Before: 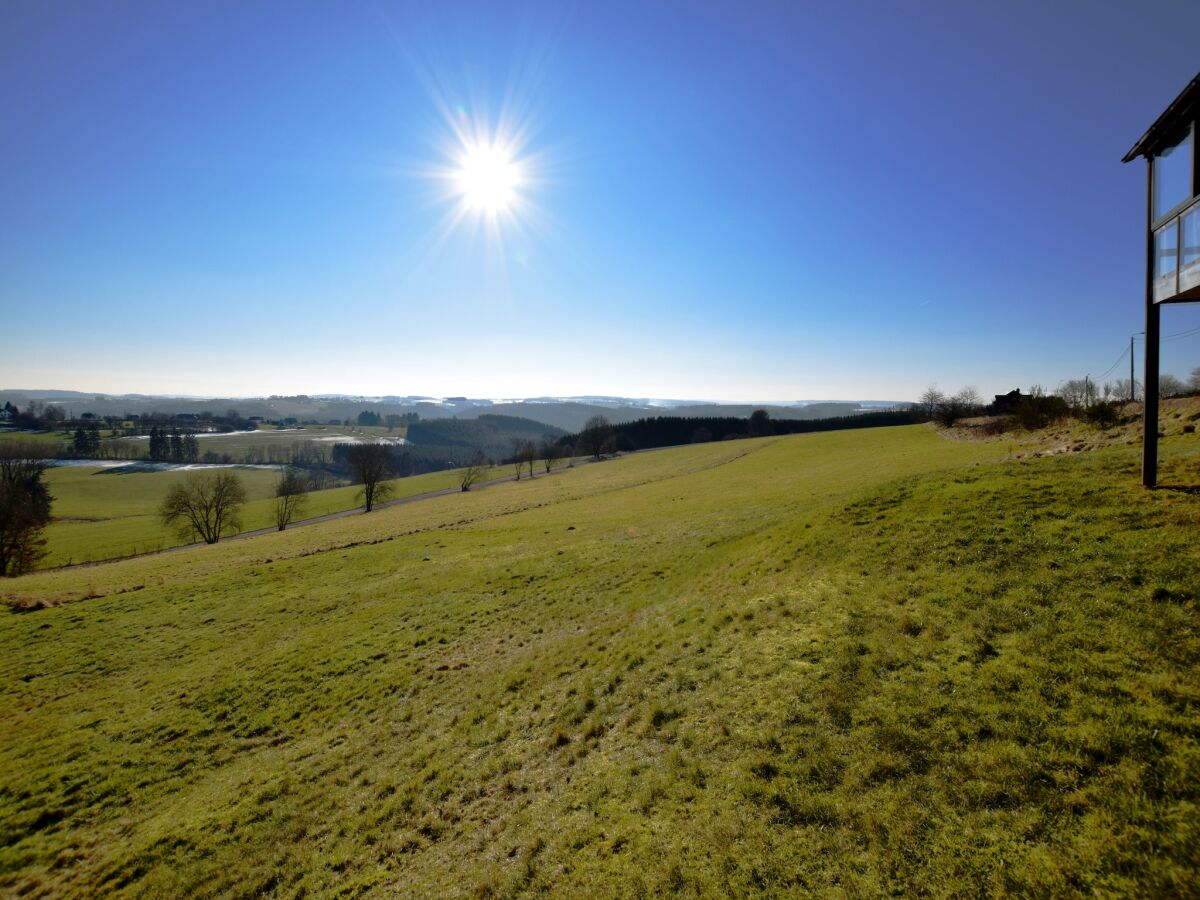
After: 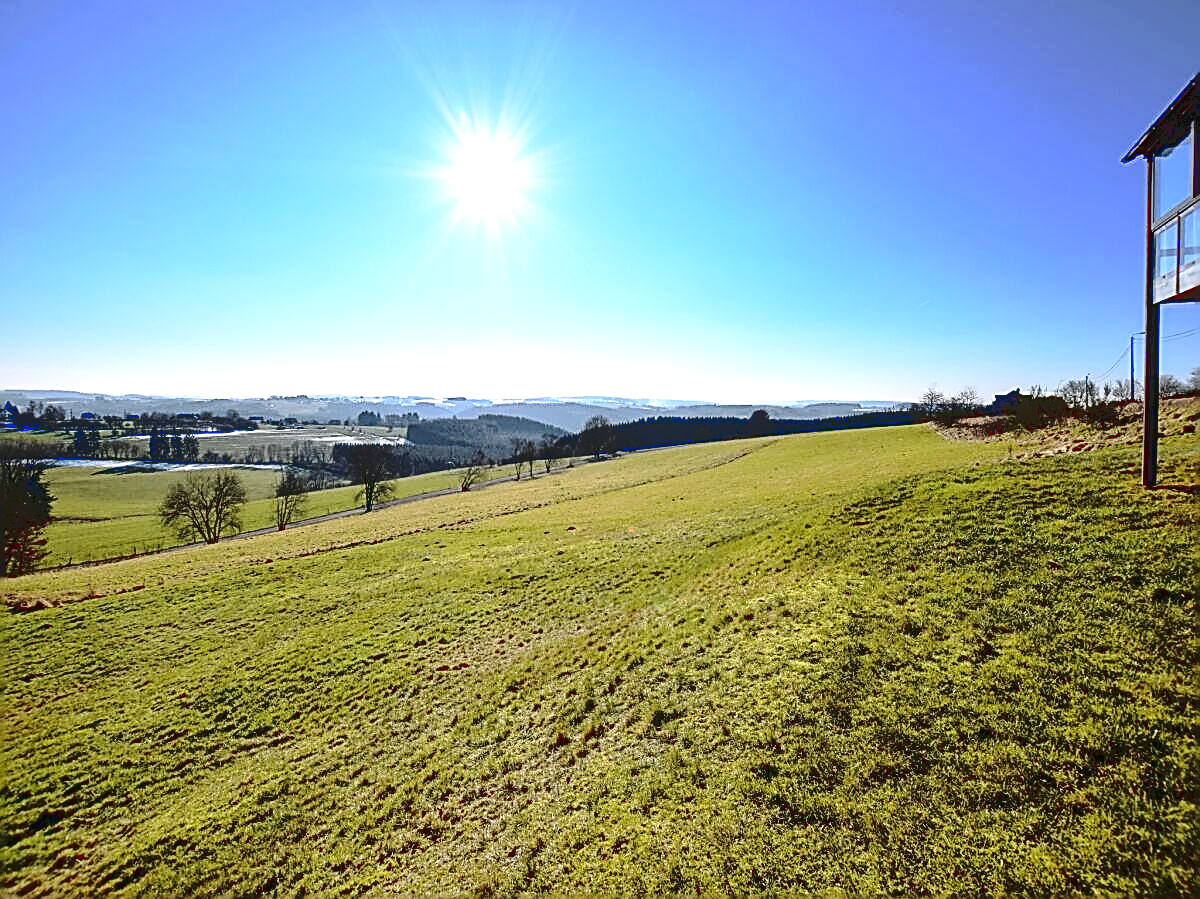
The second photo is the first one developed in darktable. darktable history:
crop: bottom 0.067%
color calibration: illuminant as shot in camera, x 0.358, y 0.373, temperature 4628.91 K
sharpen: amount 1.846
exposure: exposure 0.63 EV, compensate exposure bias true, compensate highlight preservation false
local contrast: detail 109%
tone curve: curves: ch0 [(0, 0) (0.003, 0.068) (0.011, 0.068) (0.025, 0.068) (0.044, 0.068) (0.069, 0.072) (0.1, 0.072) (0.136, 0.077) (0.177, 0.095) (0.224, 0.126) (0.277, 0.2) (0.335, 0.3) (0.399, 0.407) (0.468, 0.52) (0.543, 0.624) (0.623, 0.721) (0.709, 0.811) (0.801, 0.88) (0.898, 0.942) (1, 1)], color space Lab, linked channels, preserve colors none
